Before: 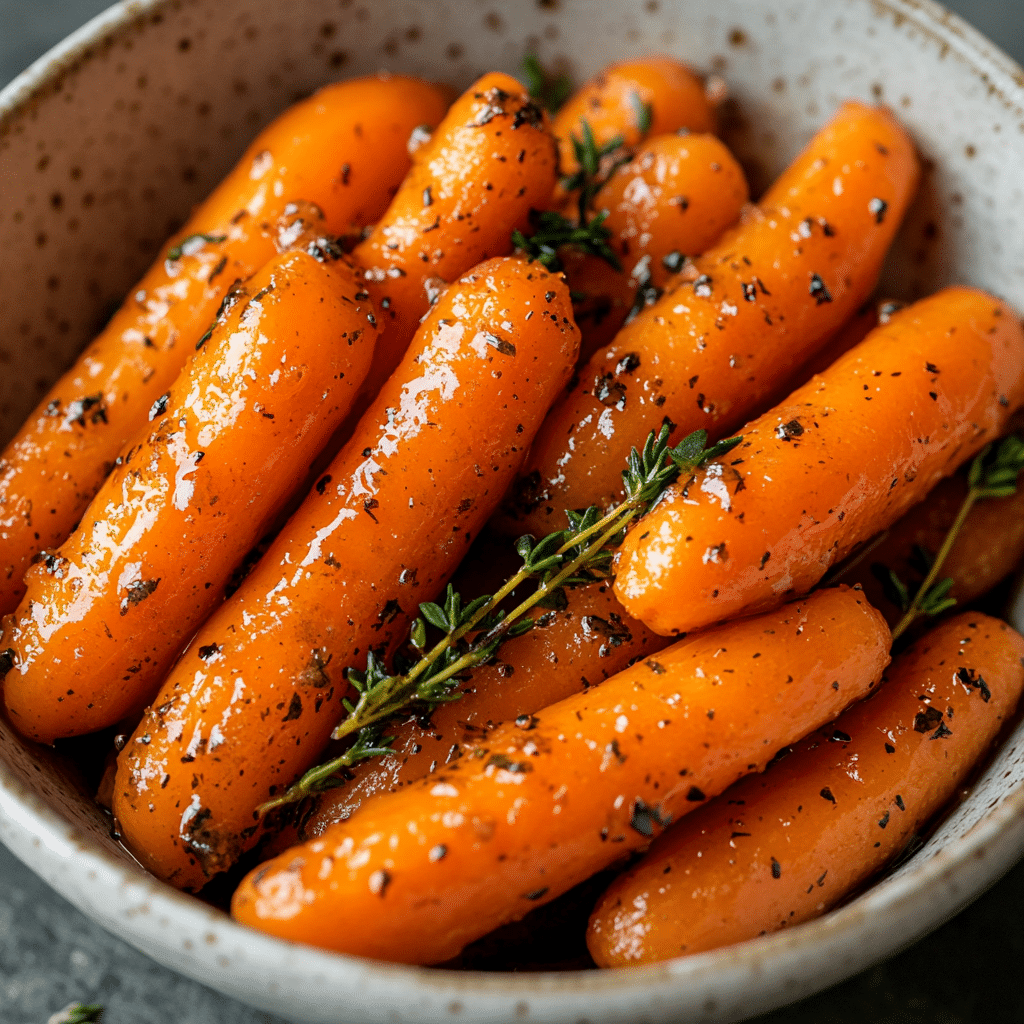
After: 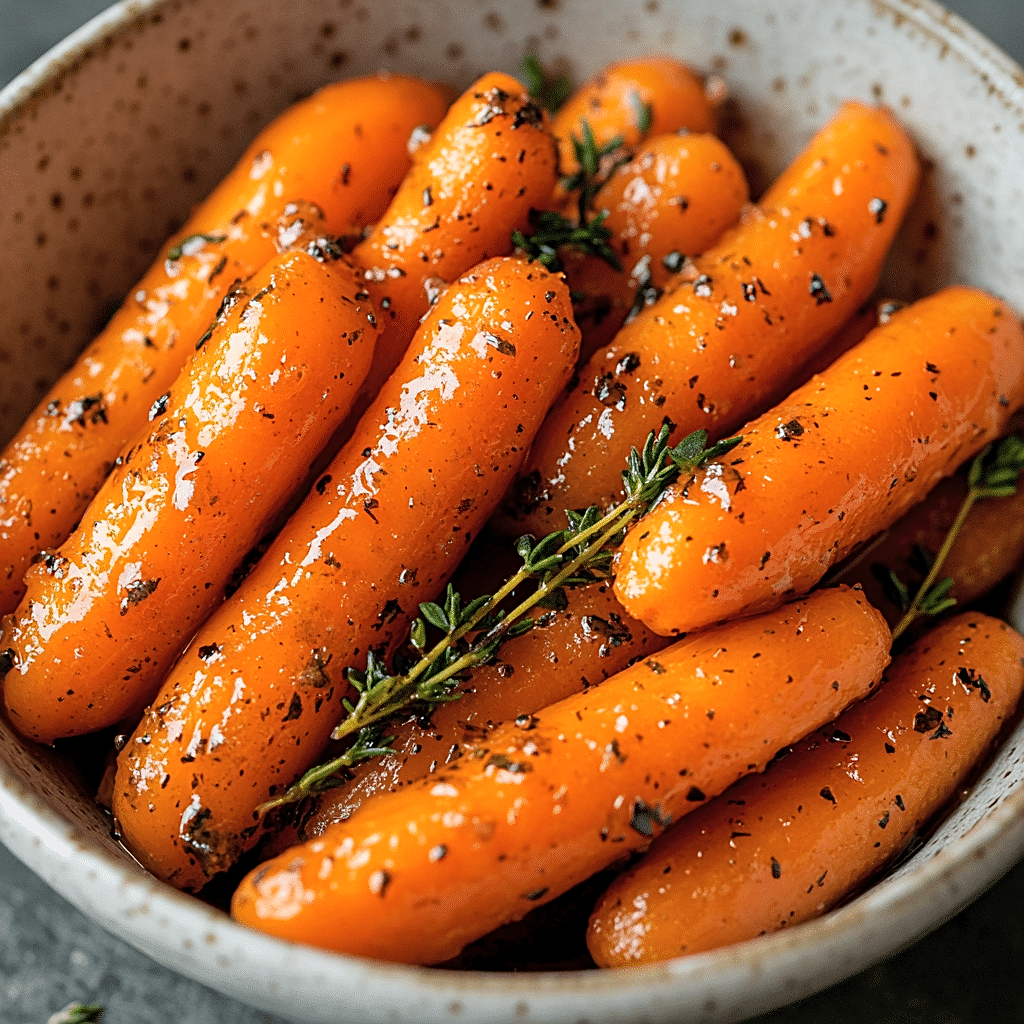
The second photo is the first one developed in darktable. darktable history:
sharpen: on, module defaults
contrast brightness saturation: contrast 0.05, brightness 0.06, saturation 0.01
